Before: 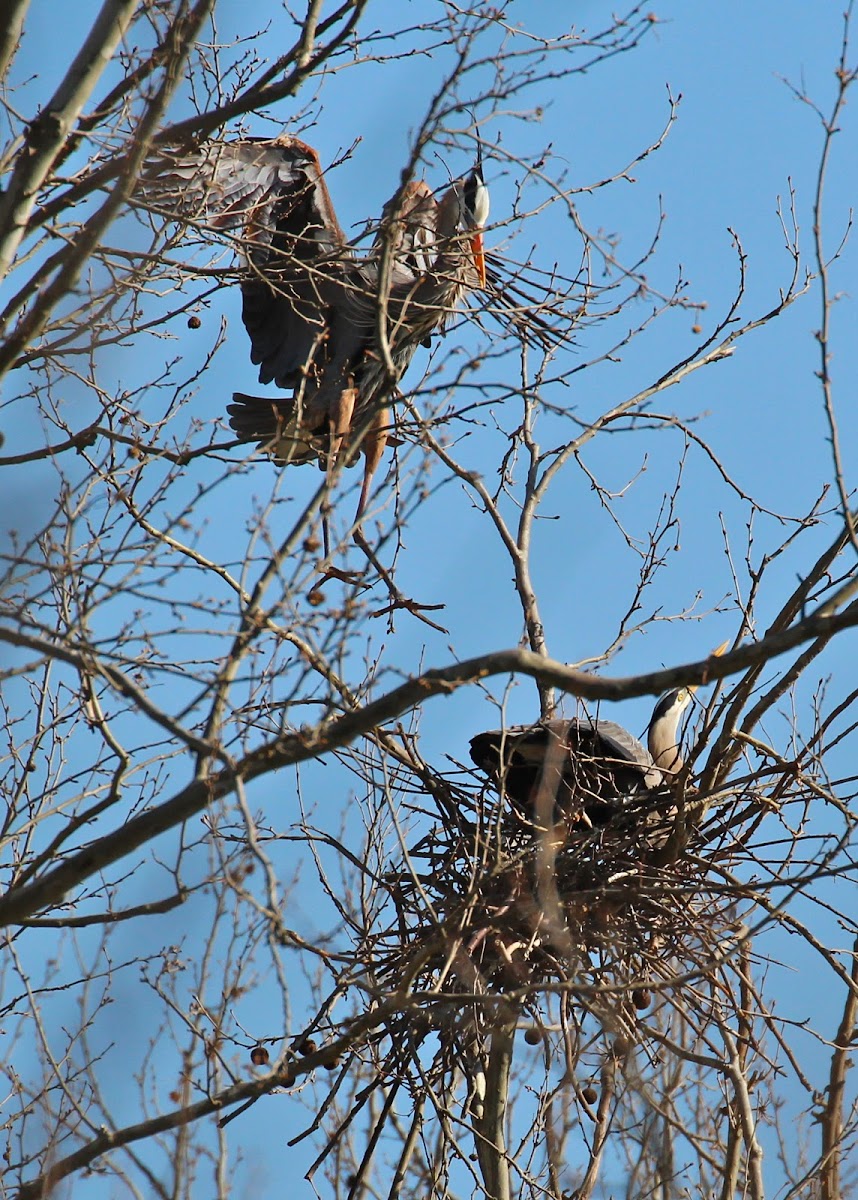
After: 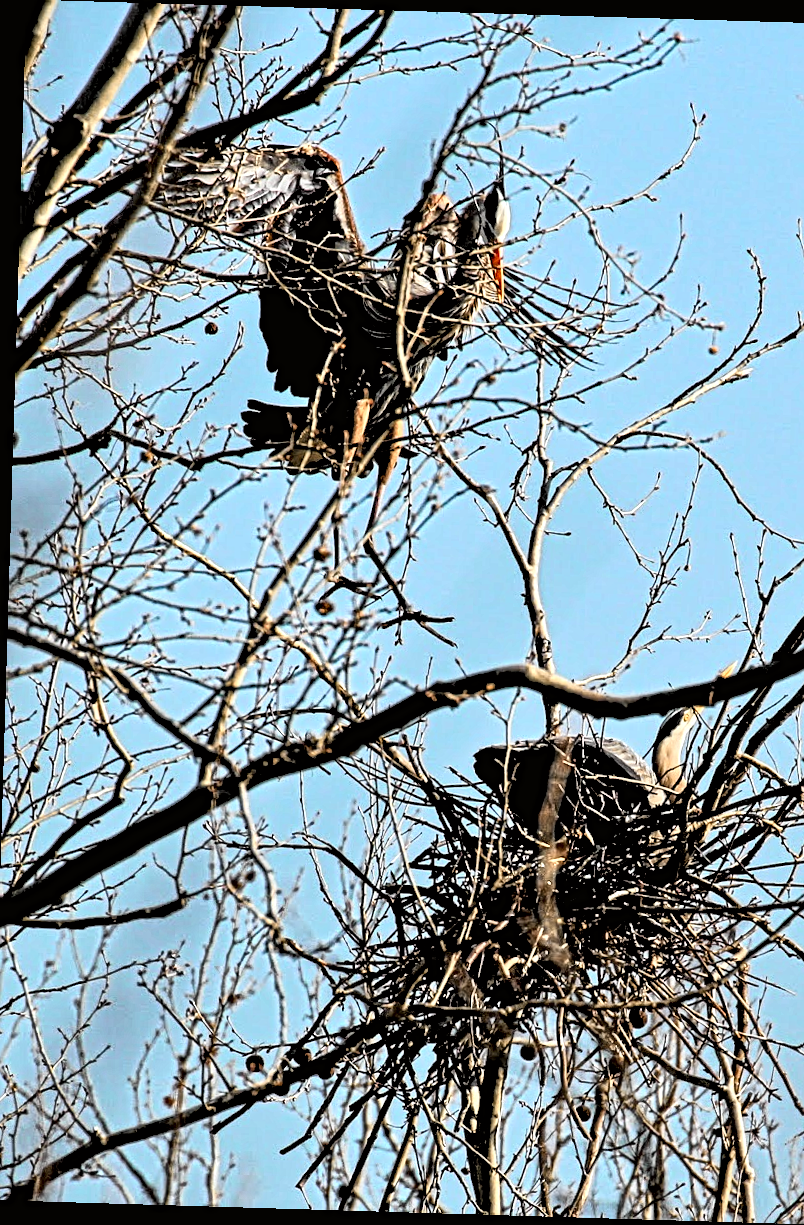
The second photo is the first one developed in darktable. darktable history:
crop and rotate: left 1.088%, right 8.807%
sharpen: radius 5.325, amount 0.312, threshold 26.433
rotate and perspective: rotation 1.72°, automatic cropping off
color zones: curves: ch2 [(0, 0.5) (0.143, 0.5) (0.286, 0.416) (0.429, 0.5) (0.571, 0.5) (0.714, 0.5) (0.857, 0.5) (1, 0.5)]
tone curve: curves: ch0 [(0, 0.008) (0.107, 0.083) (0.283, 0.287) (0.429, 0.51) (0.607, 0.739) (0.789, 0.893) (0.998, 0.978)]; ch1 [(0, 0) (0.323, 0.339) (0.438, 0.427) (0.478, 0.484) (0.502, 0.502) (0.527, 0.525) (0.571, 0.579) (0.608, 0.629) (0.669, 0.704) (0.859, 0.899) (1, 1)]; ch2 [(0, 0) (0.33, 0.347) (0.421, 0.456) (0.473, 0.498) (0.502, 0.504) (0.522, 0.524) (0.549, 0.567) (0.593, 0.626) (0.676, 0.724) (1, 1)], color space Lab, independent channels, preserve colors none
local contrast: mode bilateral grid, contrast 20, coarseness 3, detail 300%, midtone range 0.2
rgb levels: levels [[0.029, 0.461, 0.922], [0, 0.5, 1], [0, 0.5, 1]]
